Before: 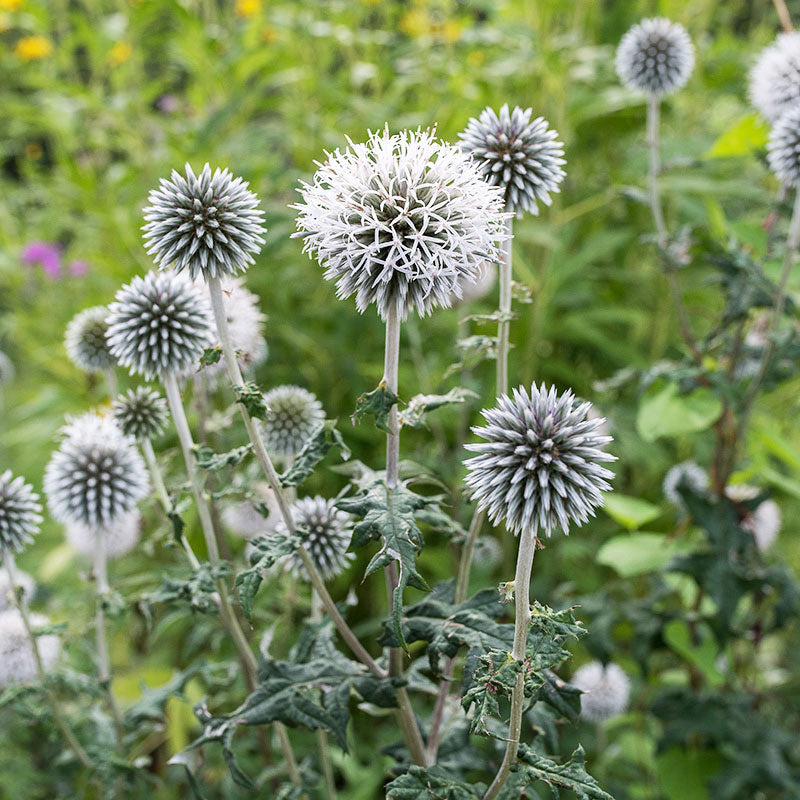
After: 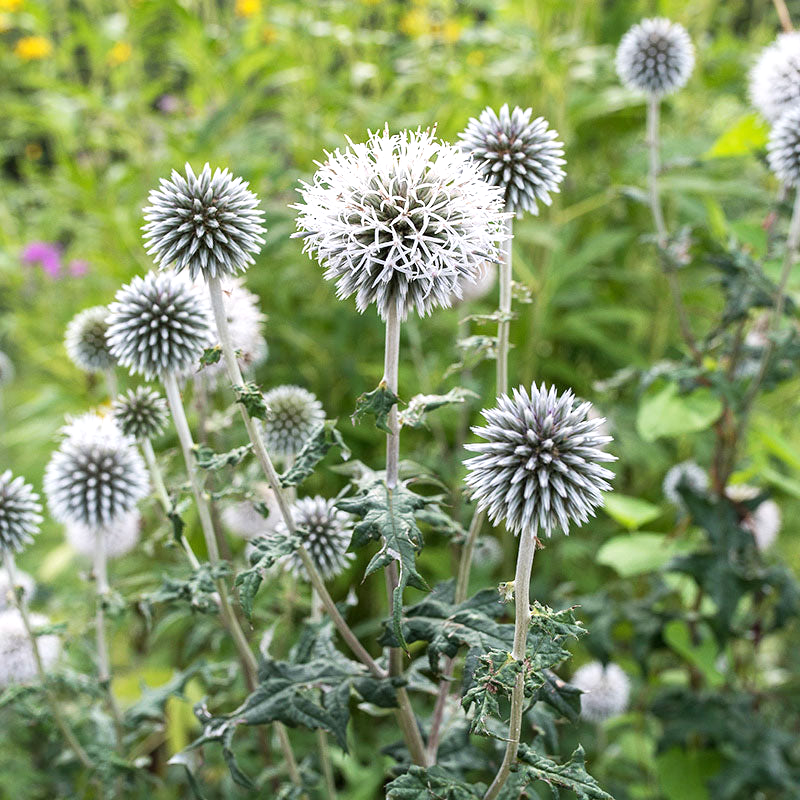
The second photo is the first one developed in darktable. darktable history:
exposure: exposure 0.296 EV, compensate exposure bias true, compensate highlight preservation false
